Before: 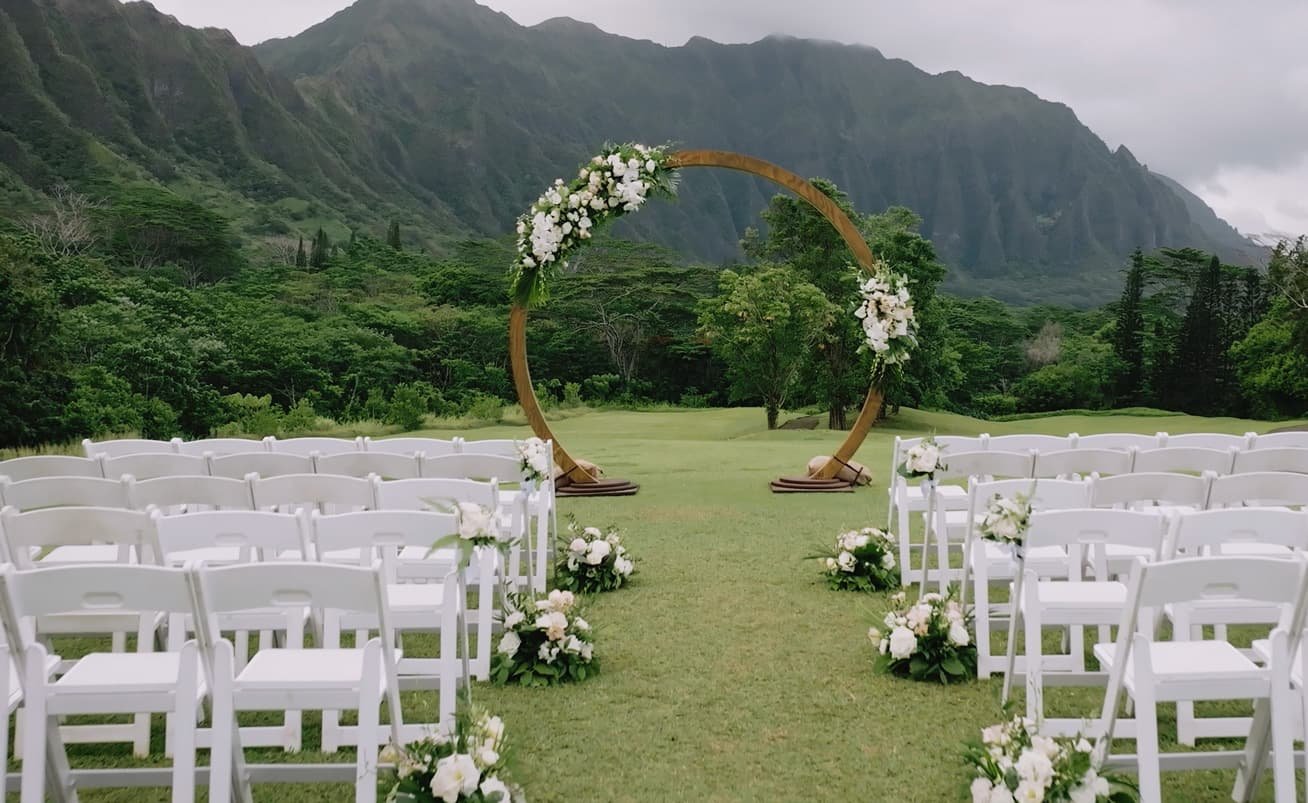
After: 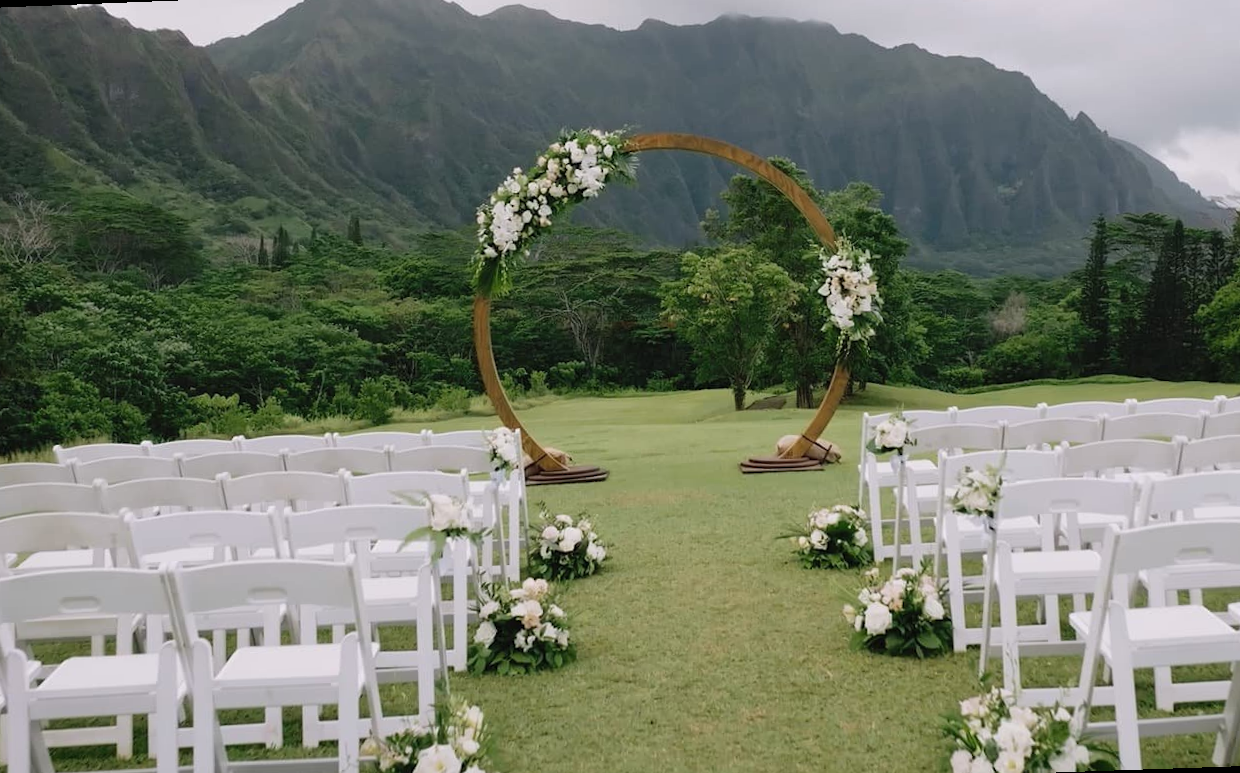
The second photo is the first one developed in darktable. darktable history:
fill light: on, module defaults
rotate and perspective: rotation -2.12°, lens shift (vertical) 0.009, lens shift (horizontal) -0.008, automatic cropping original format, crop left 0.036, crop right 0.964, crop top 0.05, crop bottom 0.959
